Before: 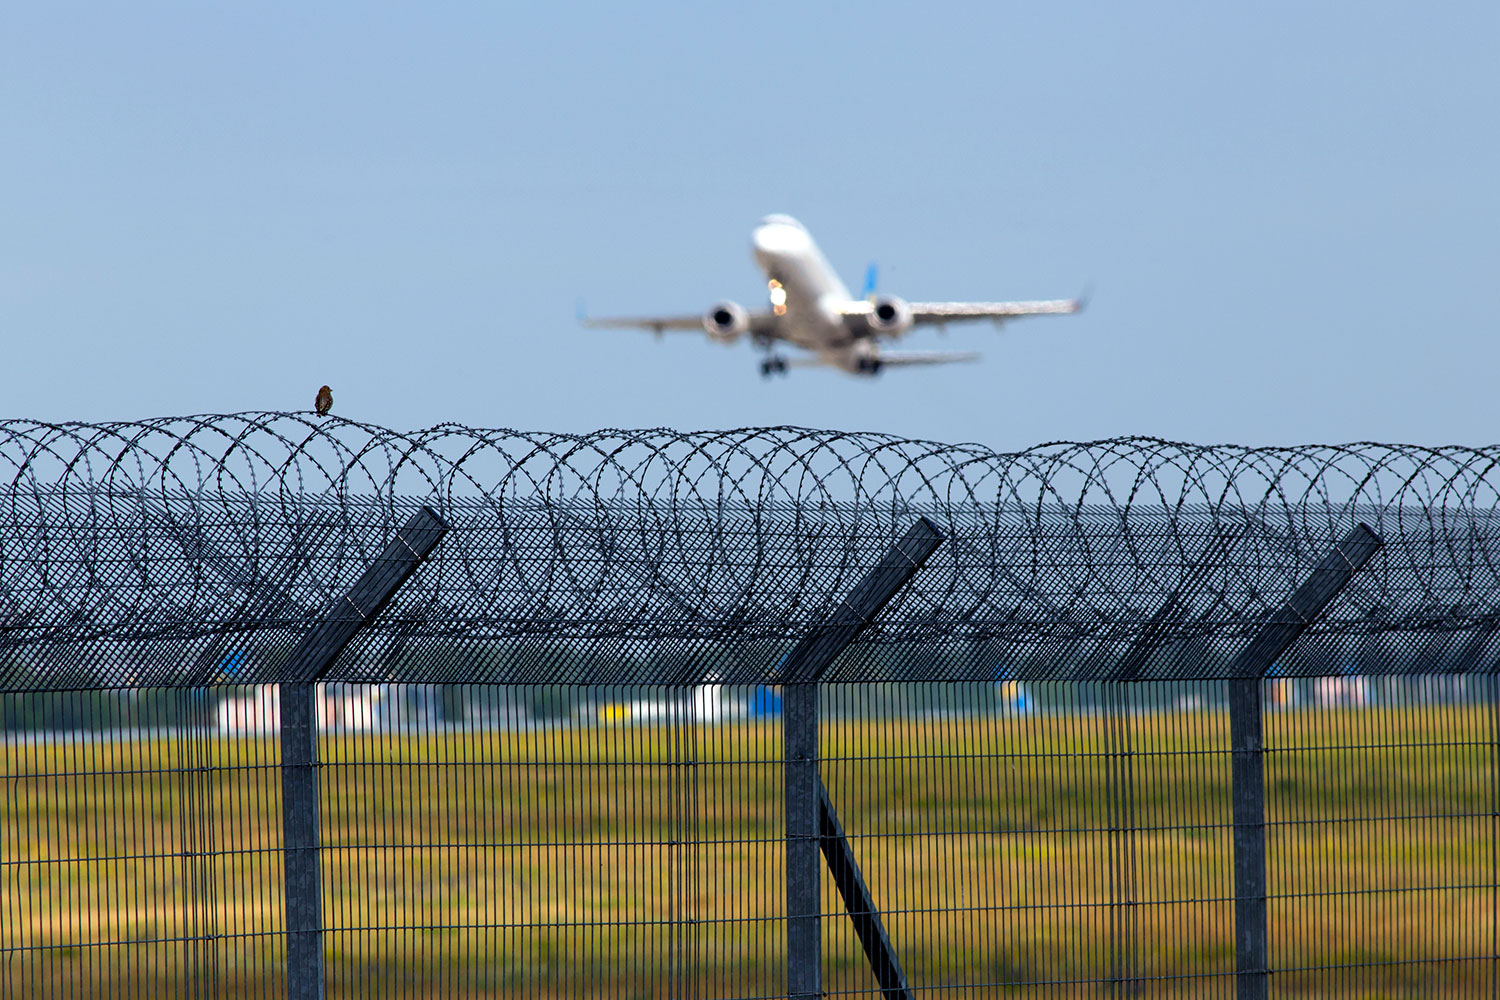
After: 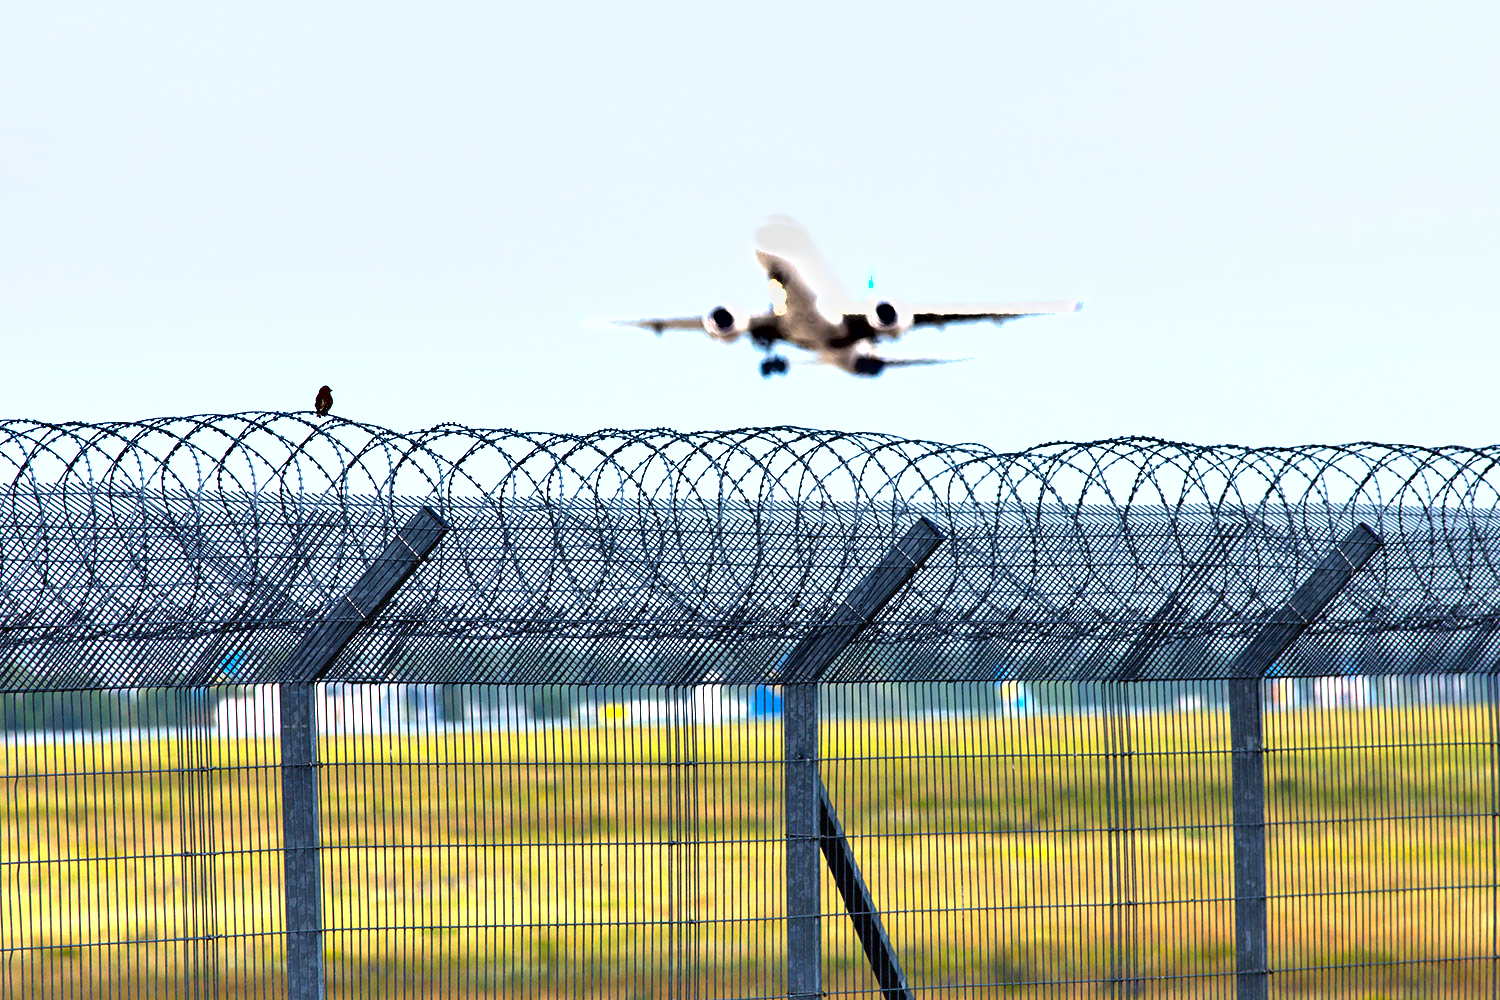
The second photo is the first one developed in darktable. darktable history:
exposure: black level correction 0, exposure 1.477 EV, compensate highlight preservation false
shadows and highlights: low approximation 0.01, soften with gaussian
